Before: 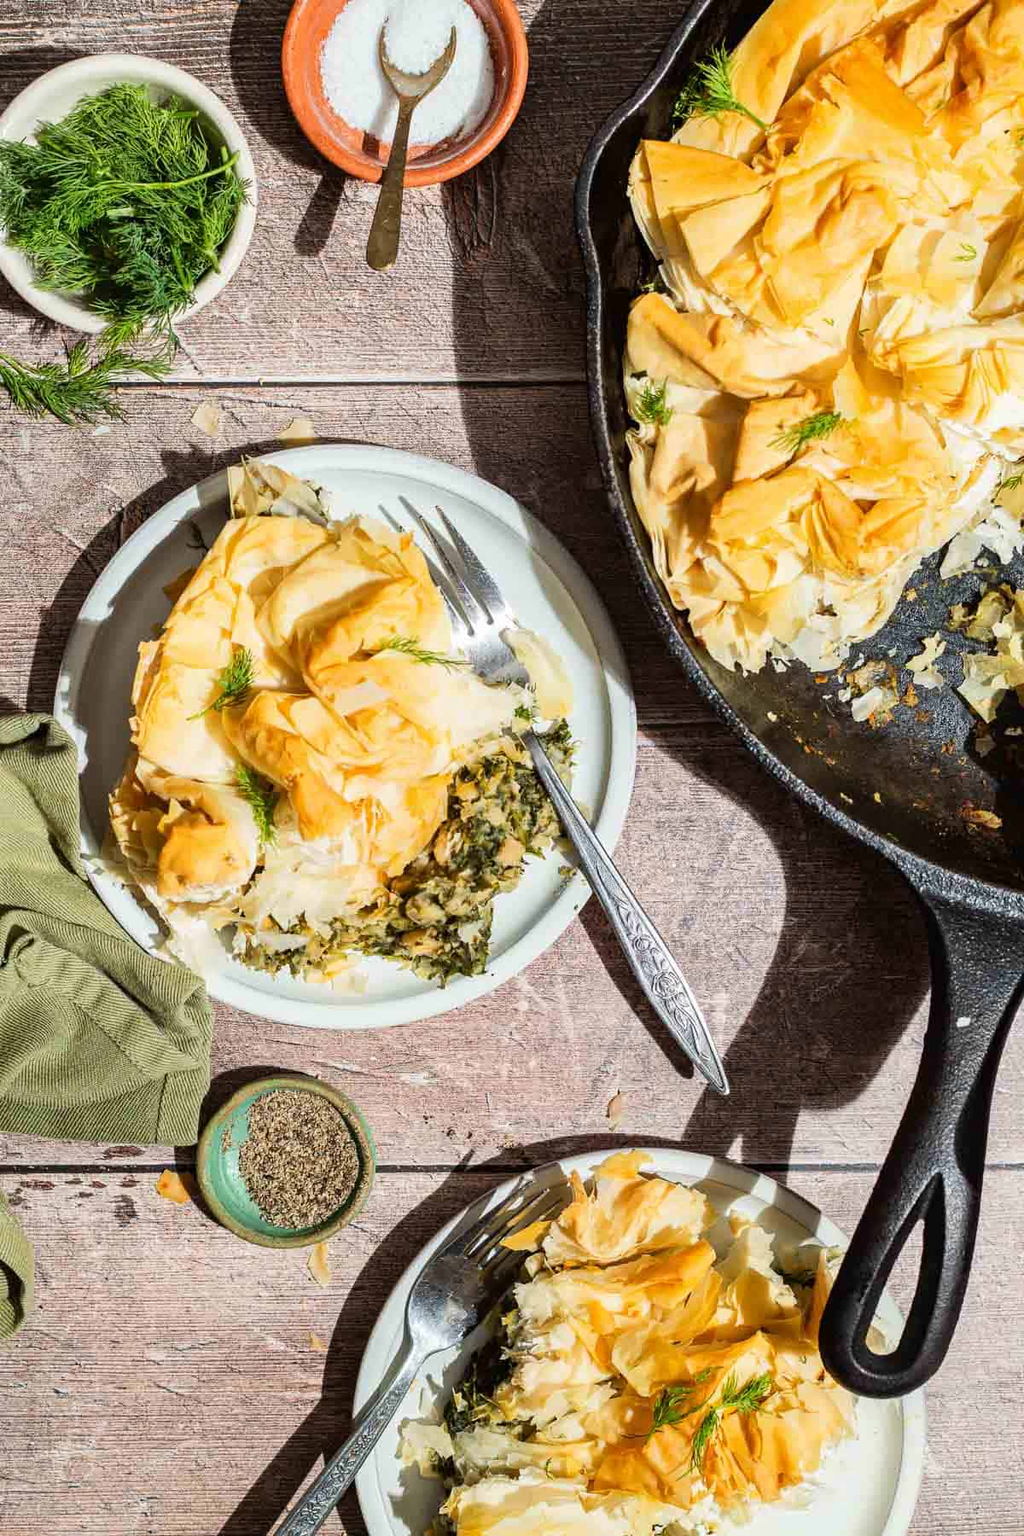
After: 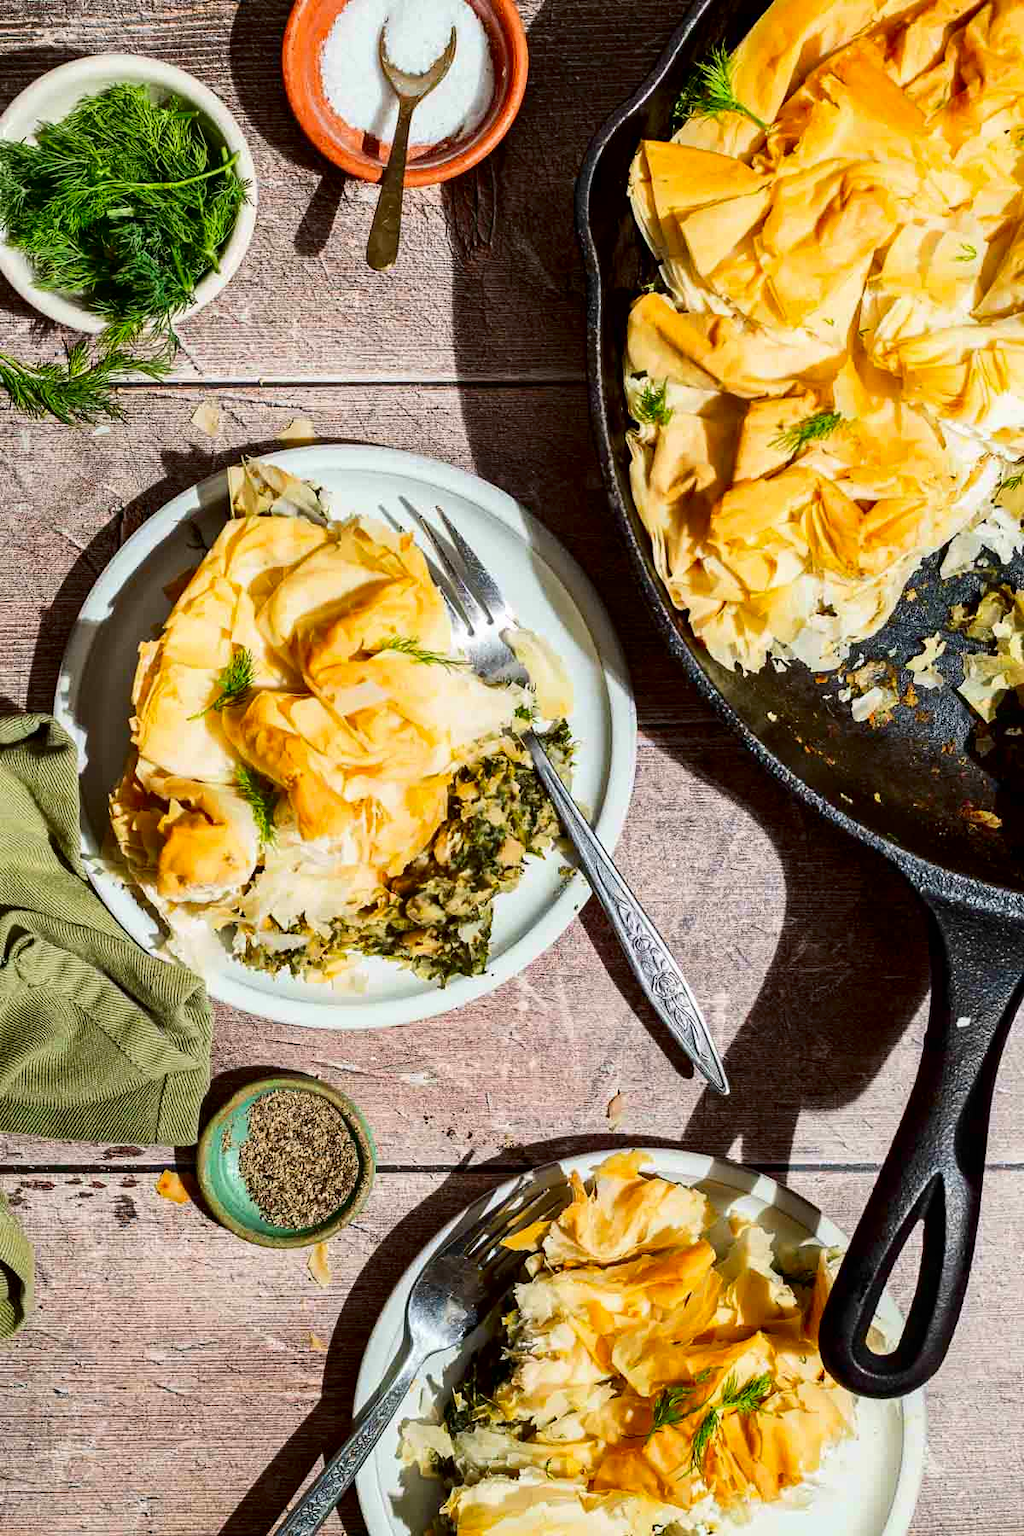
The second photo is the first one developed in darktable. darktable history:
contrast brightness saturation: contrast 0.119, brightness -0.119, saturation 0.202
exposure: black level correction 0.002, compensate highlight preservation false
